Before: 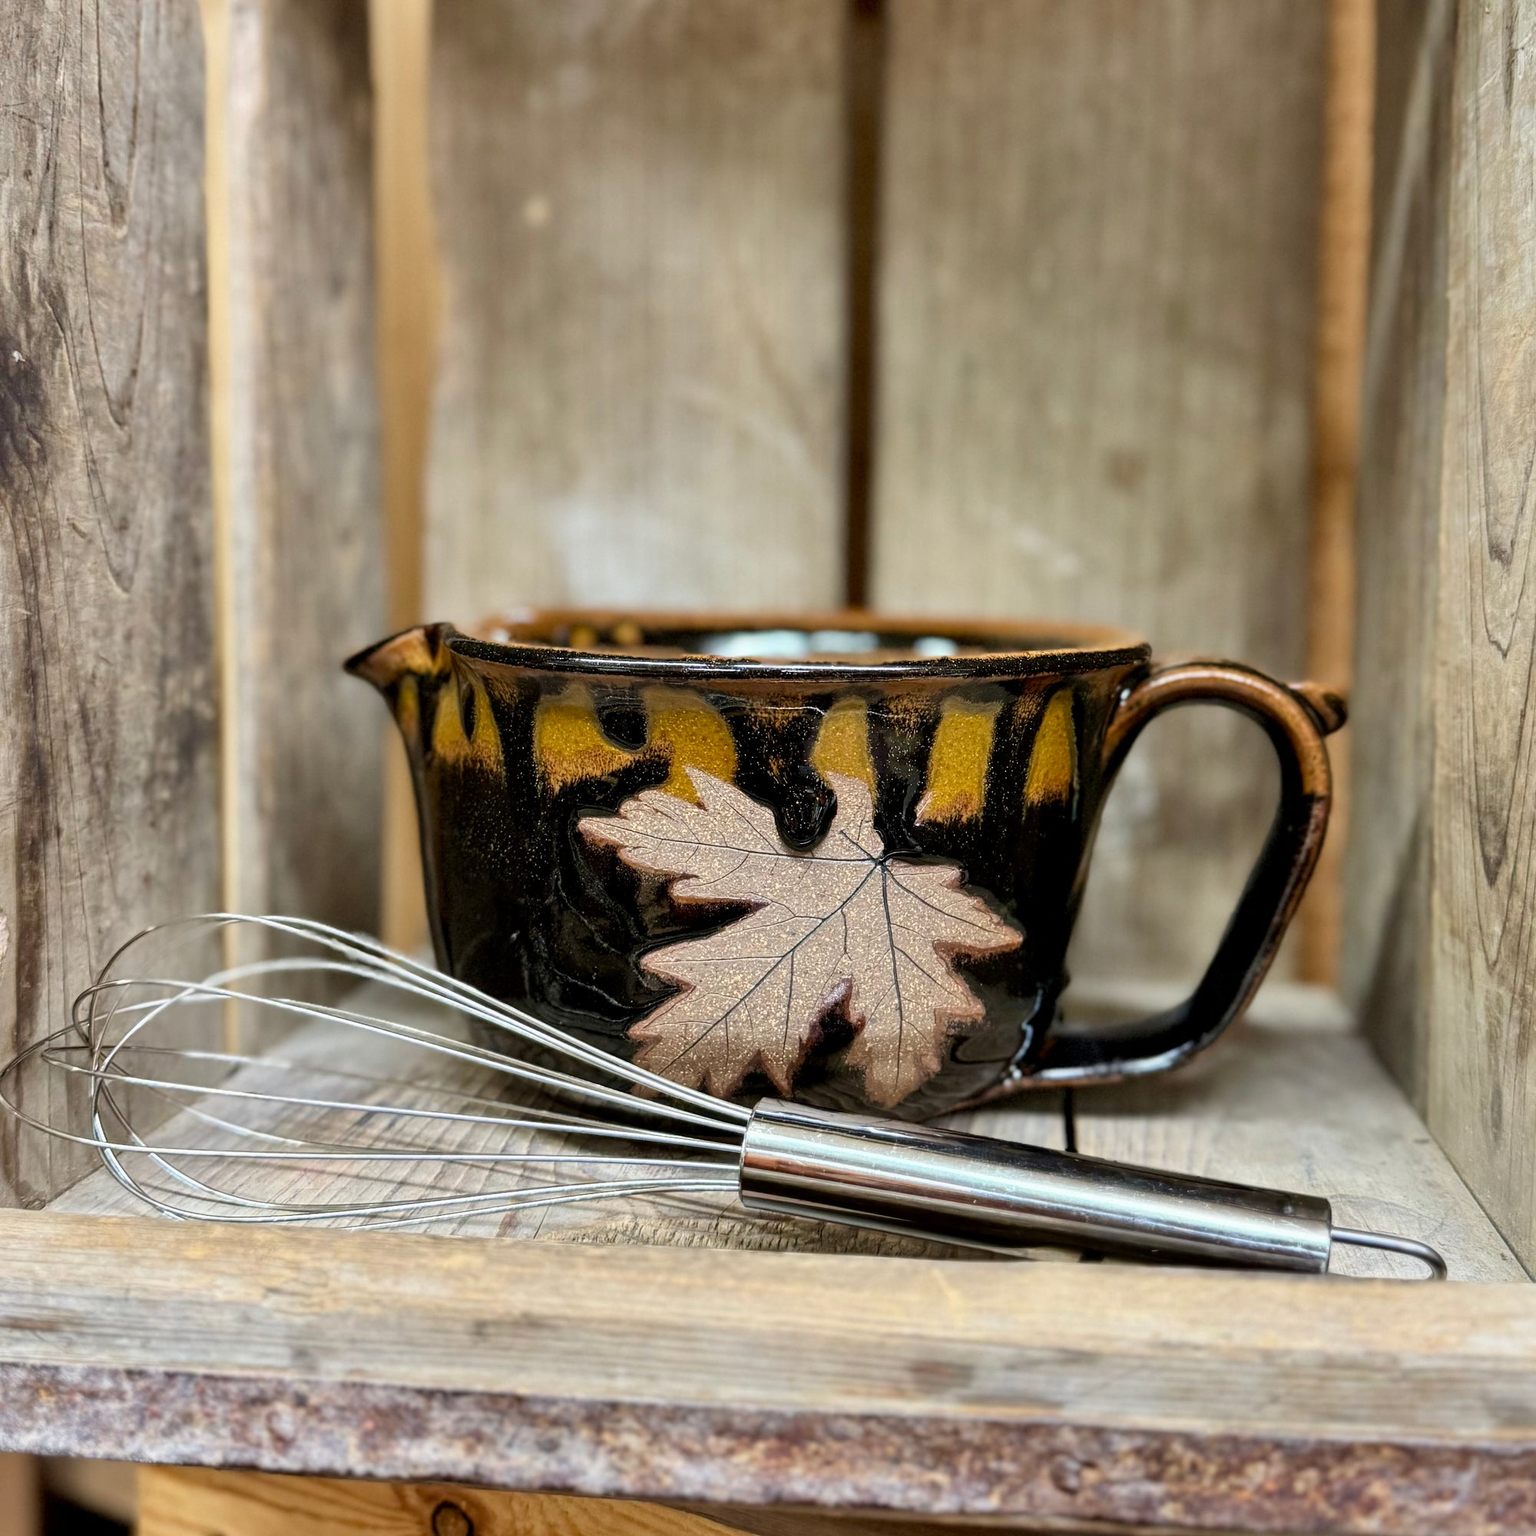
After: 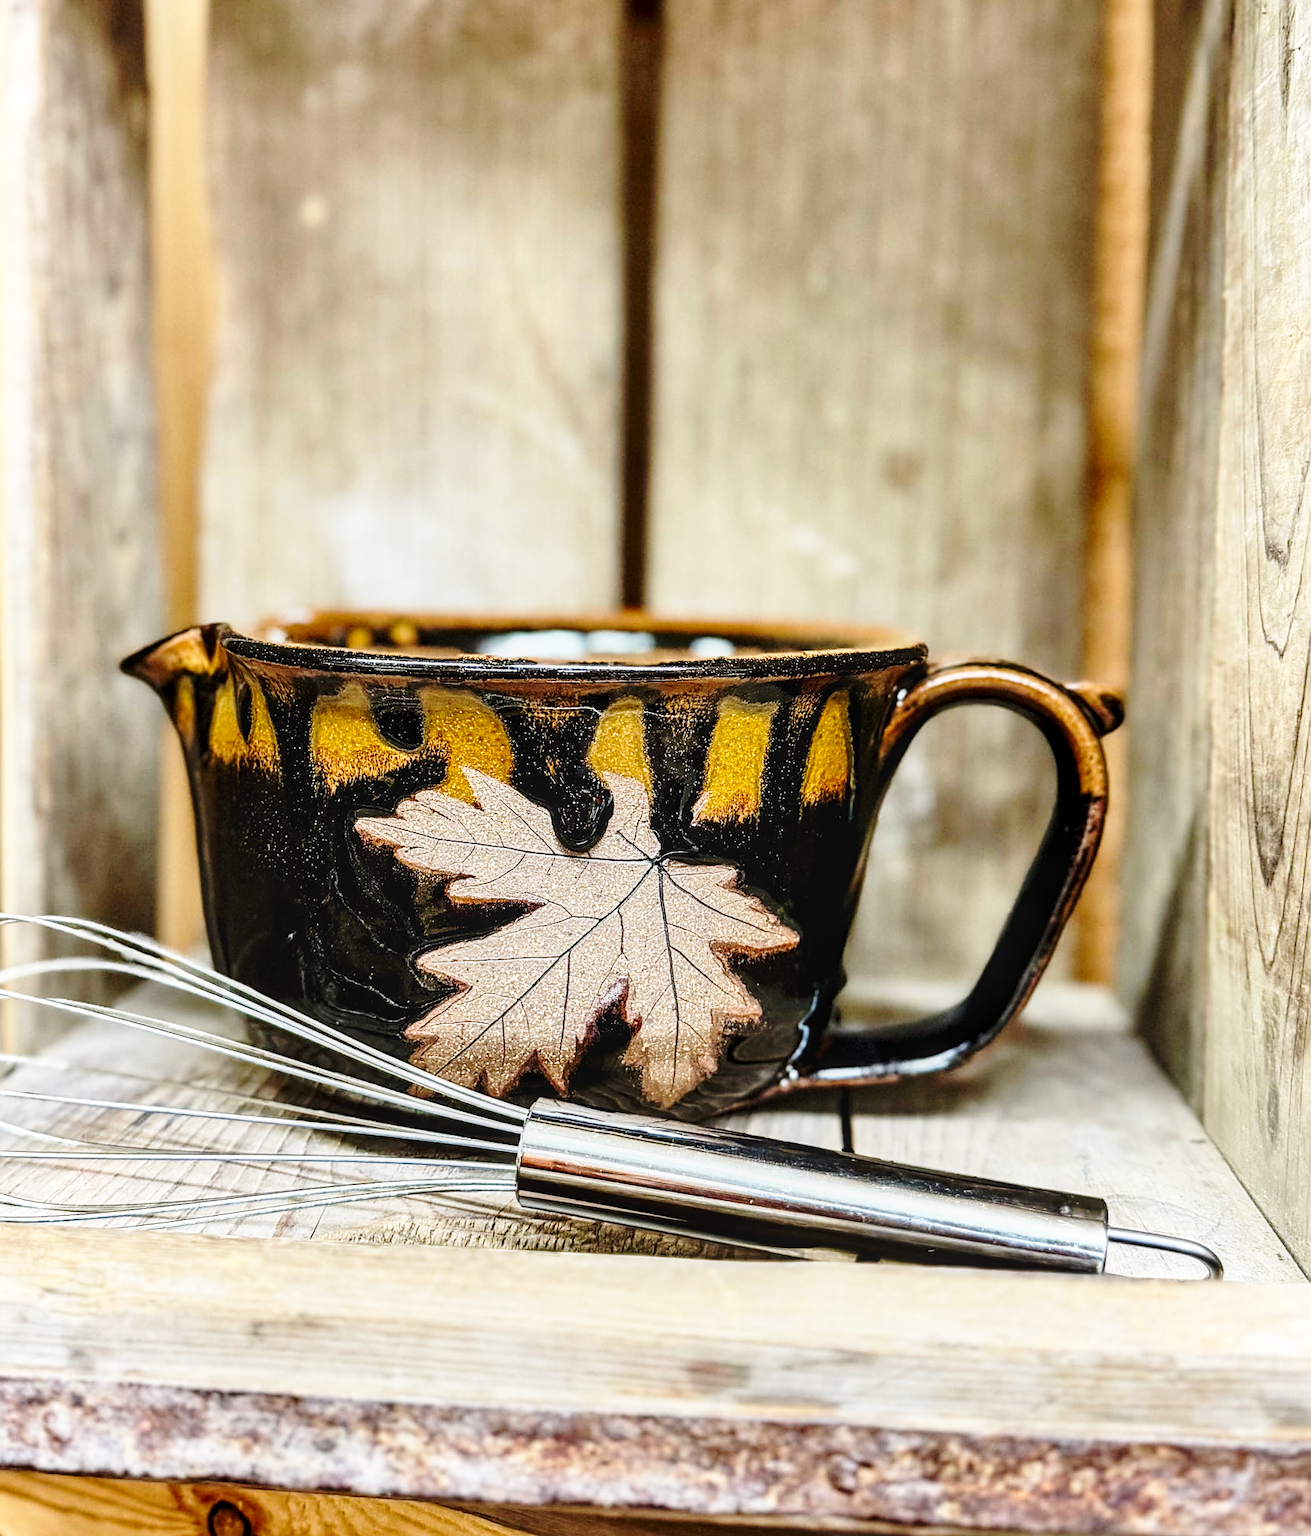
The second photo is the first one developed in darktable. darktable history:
crop and rotate: left 14.576%
local contrast: on, module defaults
shadows and highlights: shadows -31.44, highlights 30.2
base curve: curves: ch0 [(0, 0) (0.036, 0.037) (0.121, 0.228) (0.46, 0.76) (0.859, 0.983) (1, 1)], preserve colors none
sharpen: on, module defaults
